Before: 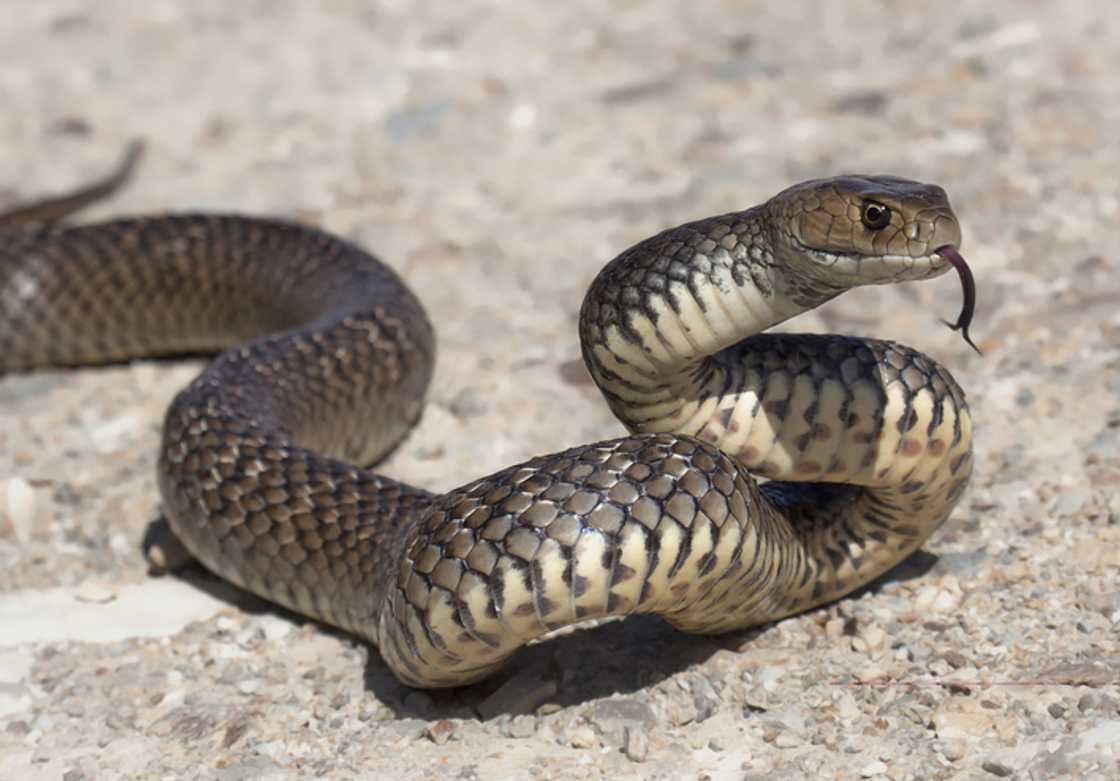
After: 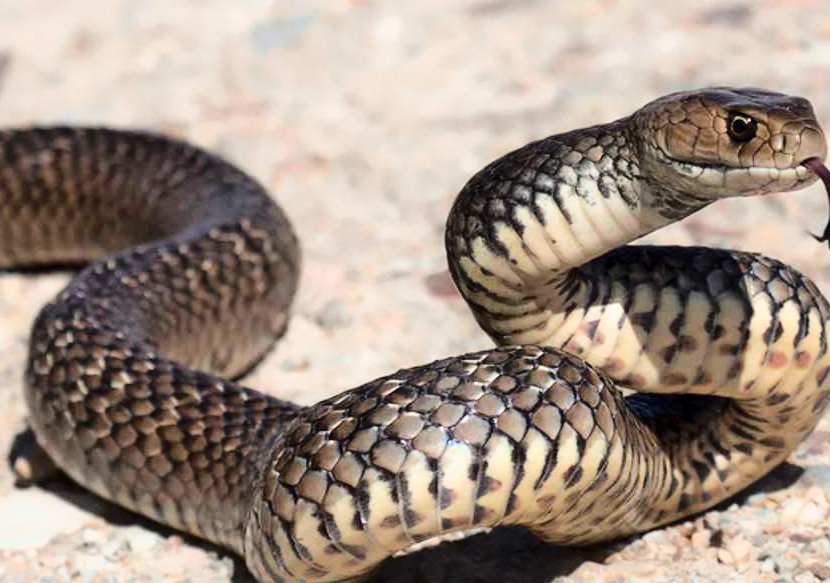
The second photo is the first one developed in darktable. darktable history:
crop and rotate: left 11.99%, top 11.385%, right 13.857%, bottom 13.852%
base curve: curves: ch0 [(0, 0) (0.036, 0.025) (0.121, 0.166) (0.206, 0.329) (0.605, 0.79) (1, 1)]
exposure: black level correction 0.001, exposure 0.017 EV, compensate highlight preservation false
